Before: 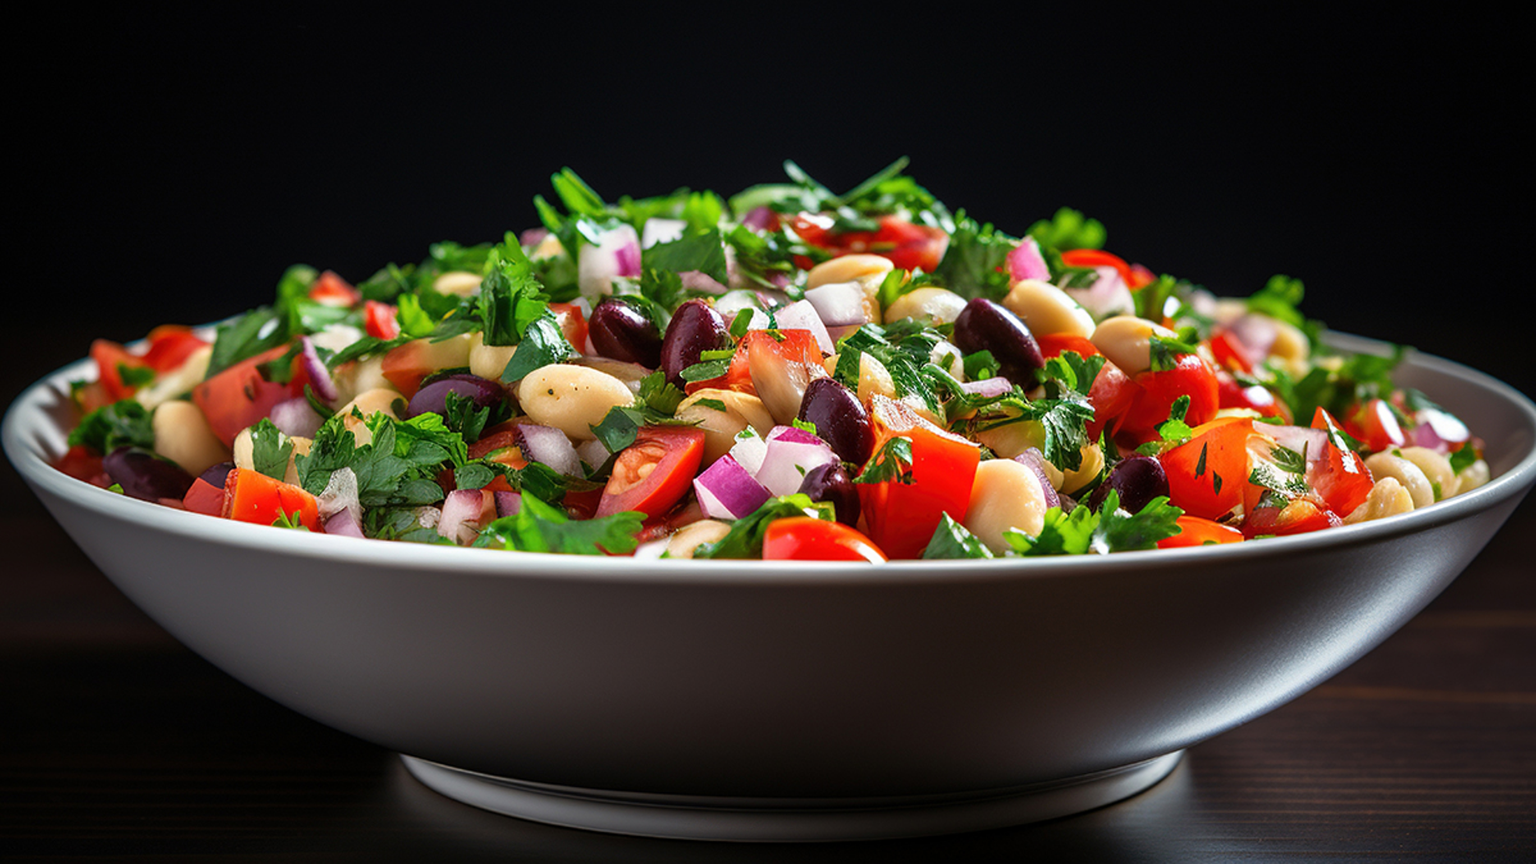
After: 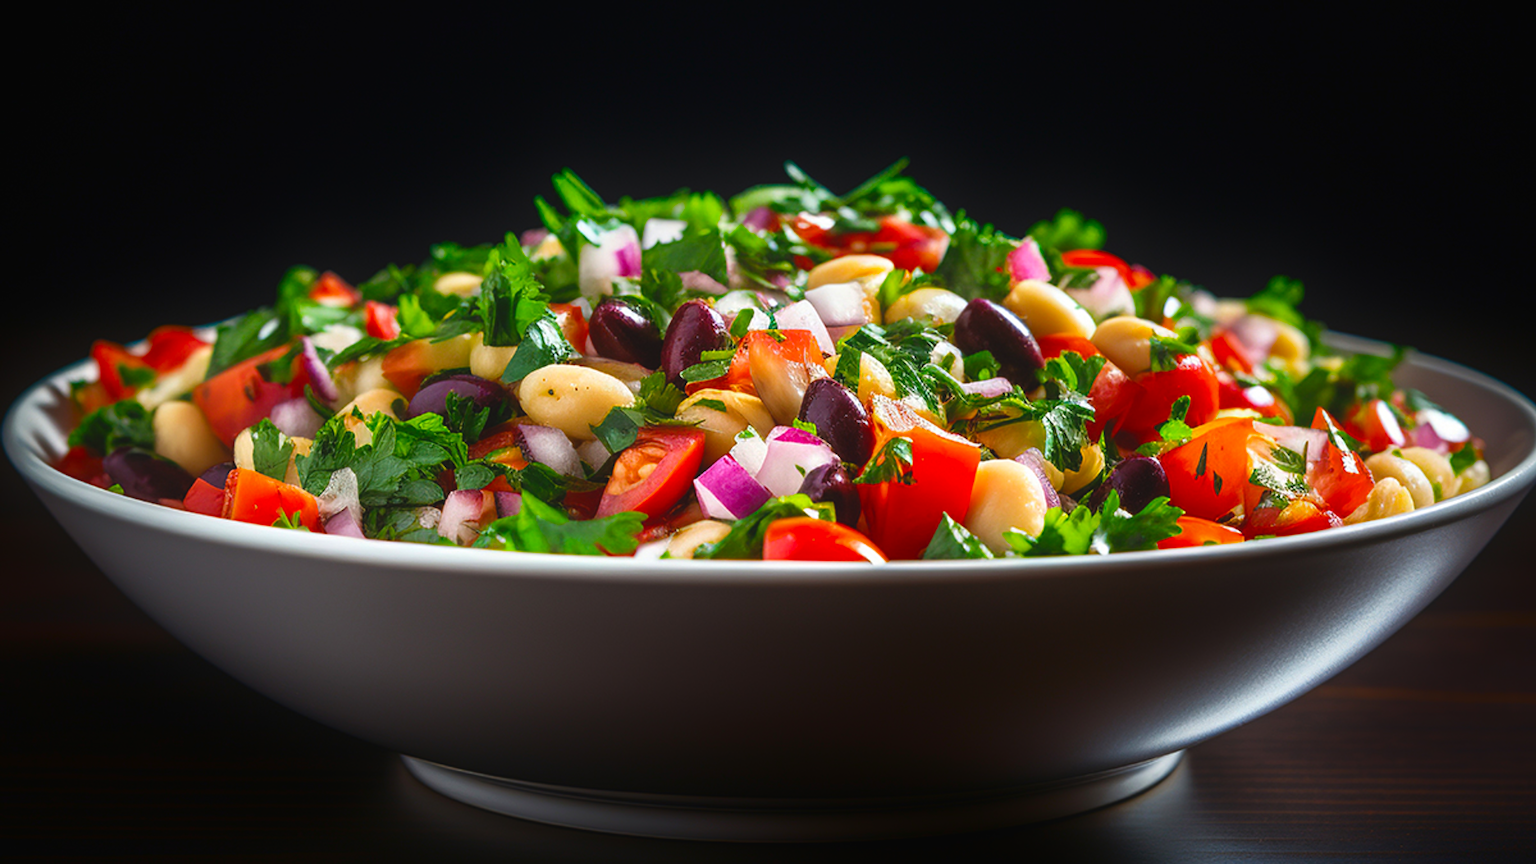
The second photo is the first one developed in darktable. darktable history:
color balance rgb: global offset › luminance 0.748%, linear chroma grading › global chroma 0.997%, perceptual saturation grading › global saturation 25.722%
shadows and highlights: shadows -56.07, highlights 86.29, soften with gaussian
